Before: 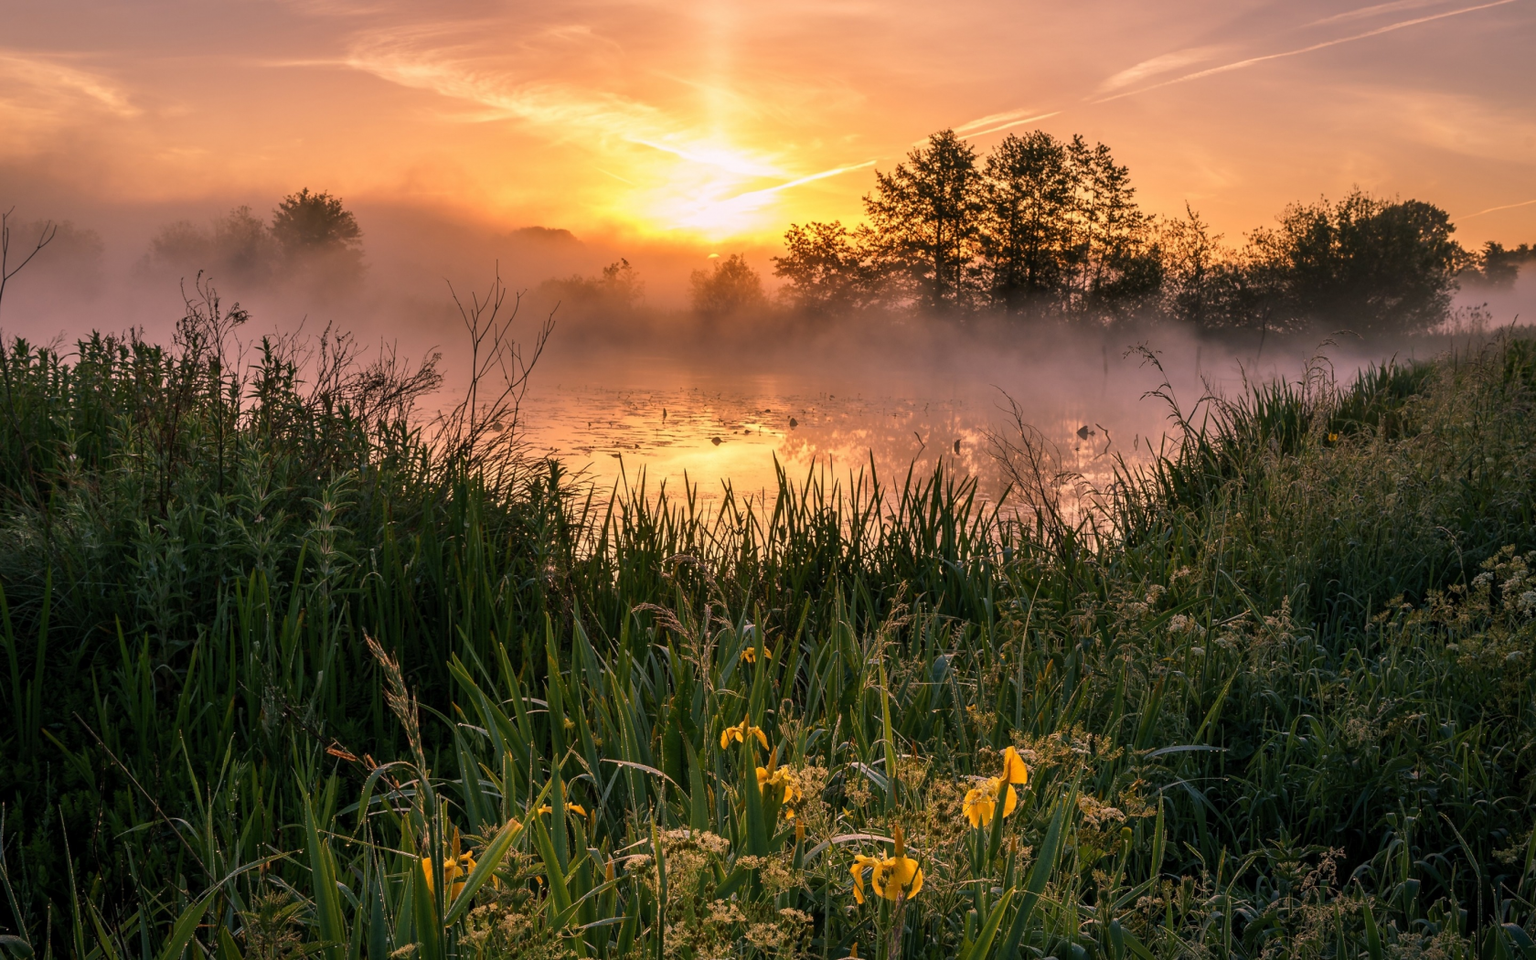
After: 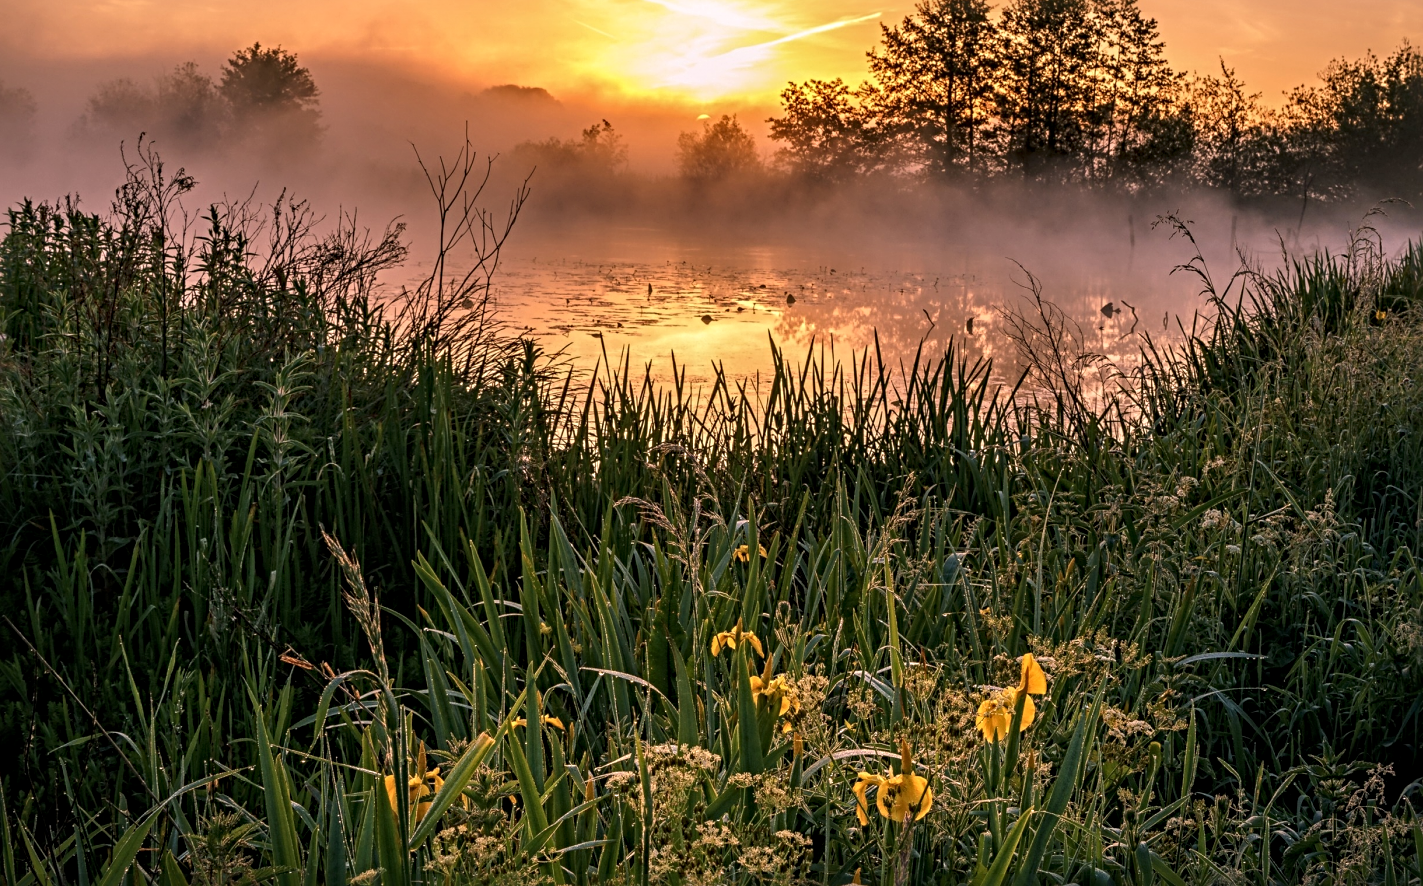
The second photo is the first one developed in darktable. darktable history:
local contrast: on, module defaults
sharpen: radius 4.91
crop and rotate: left 4.639%, top 15.533%, right 10.658%
